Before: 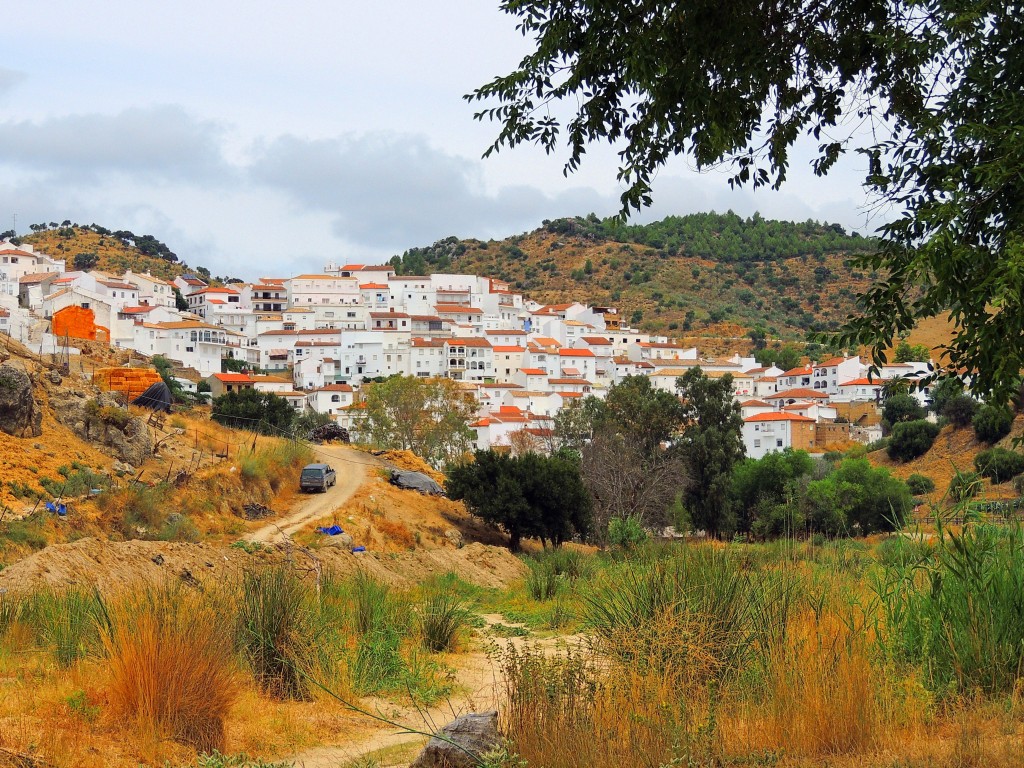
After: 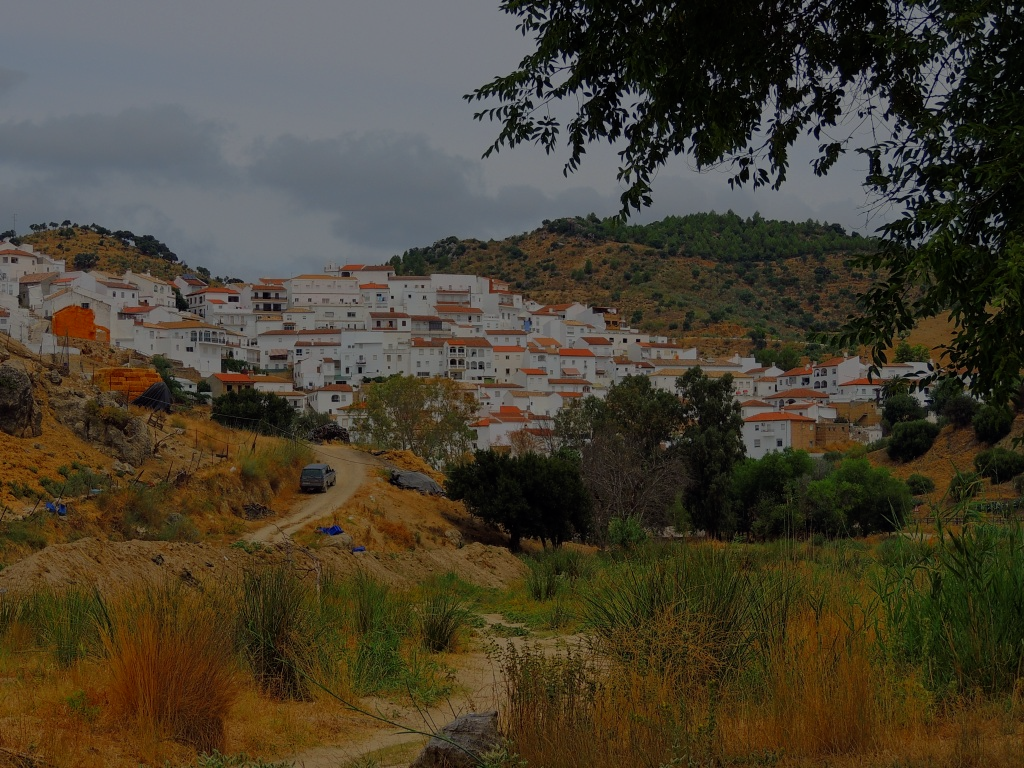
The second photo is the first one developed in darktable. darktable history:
exposure: exposure -2.055 EV, compensate exposure bias true, compensate highlight preservation false
